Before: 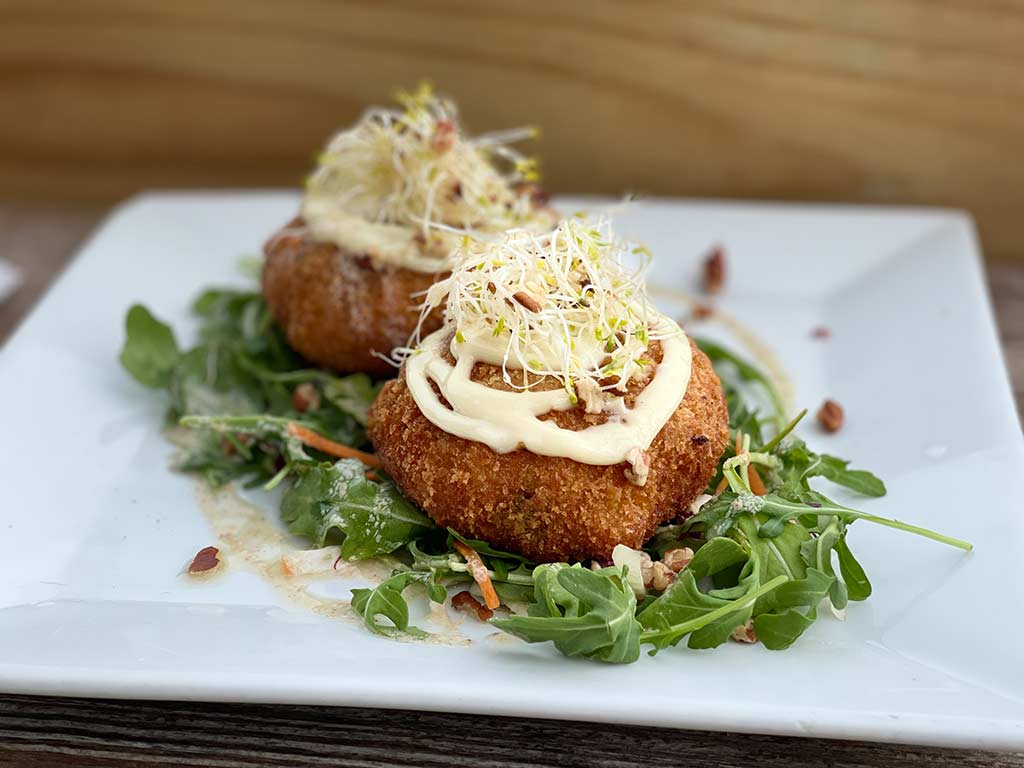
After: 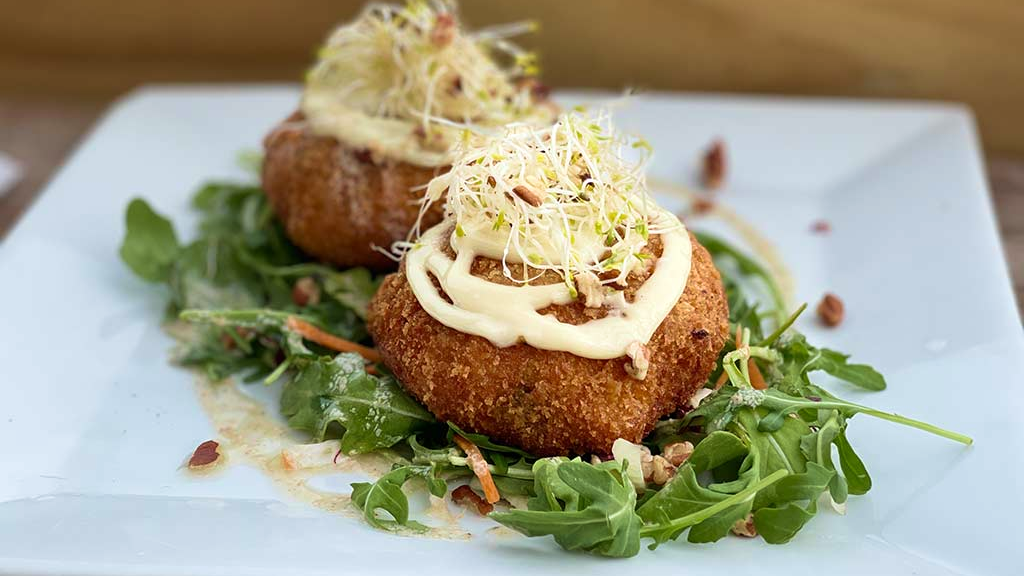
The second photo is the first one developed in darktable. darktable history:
crop: top 13.805%, bottom 10.972%
velvia: on, module defaults
